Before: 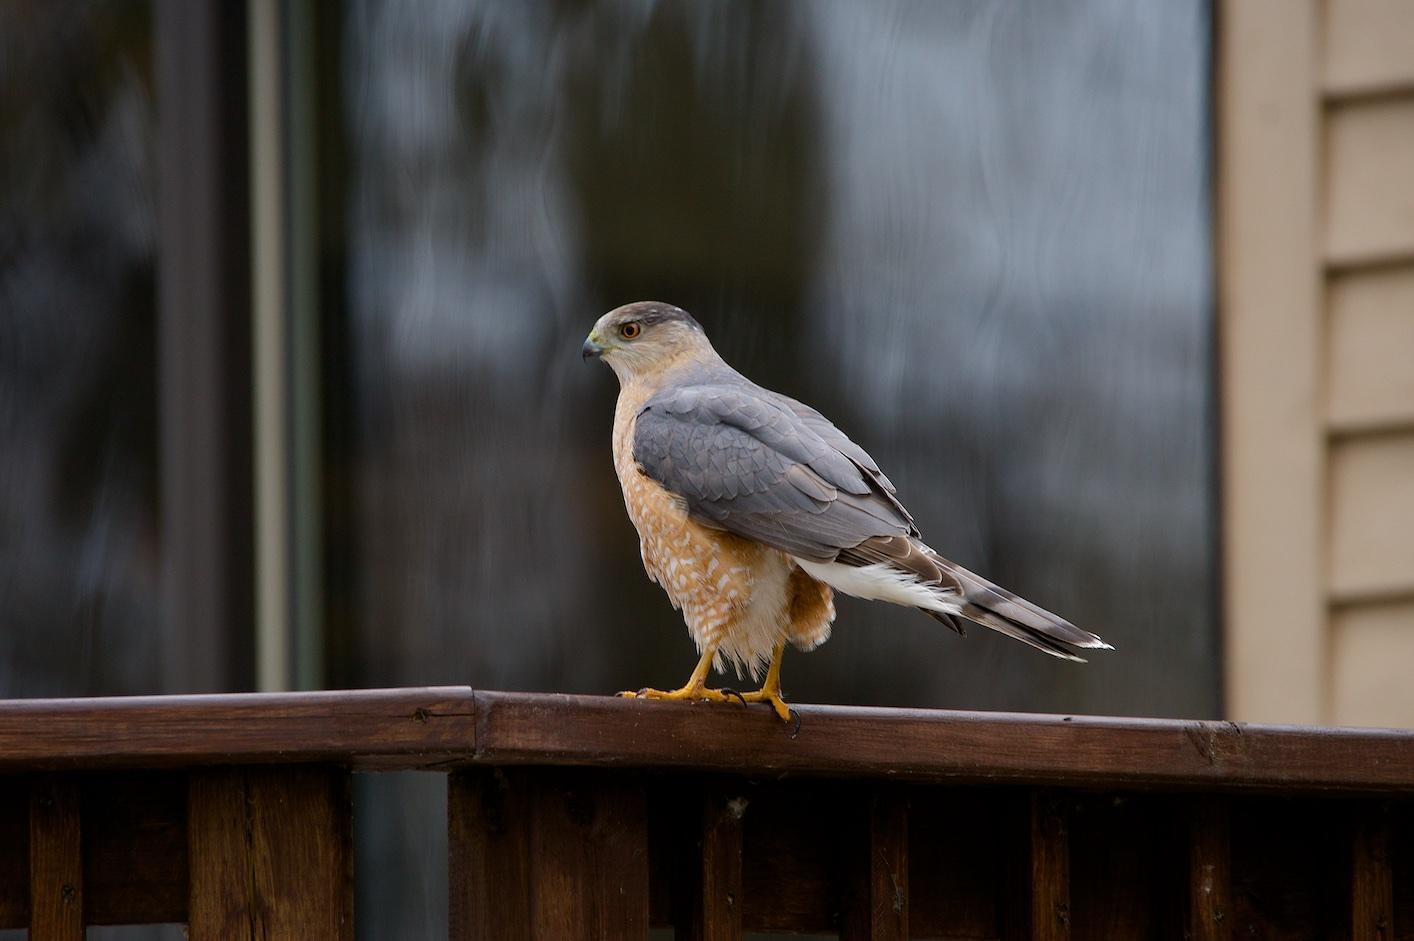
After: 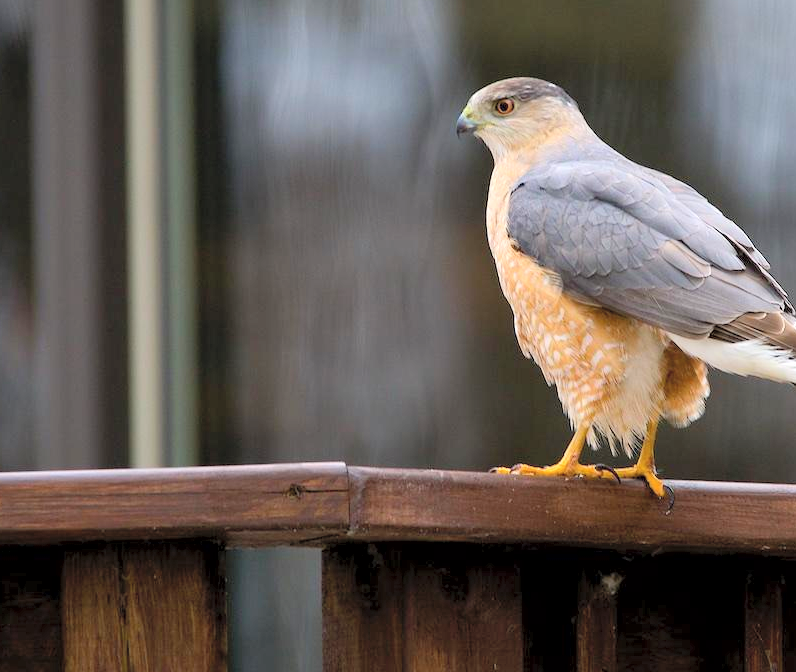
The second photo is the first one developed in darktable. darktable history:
exposure: black level correction 0.001, exposure 0.5 EV, compensate exposure bias true, compensate highlight preservation false
crop: left 8.966%, top 23.852%, right 34.699%, bottom 4.703%
contrast brightness saturation: contrast 0.1, brightness 0.3, saturation 0.14
